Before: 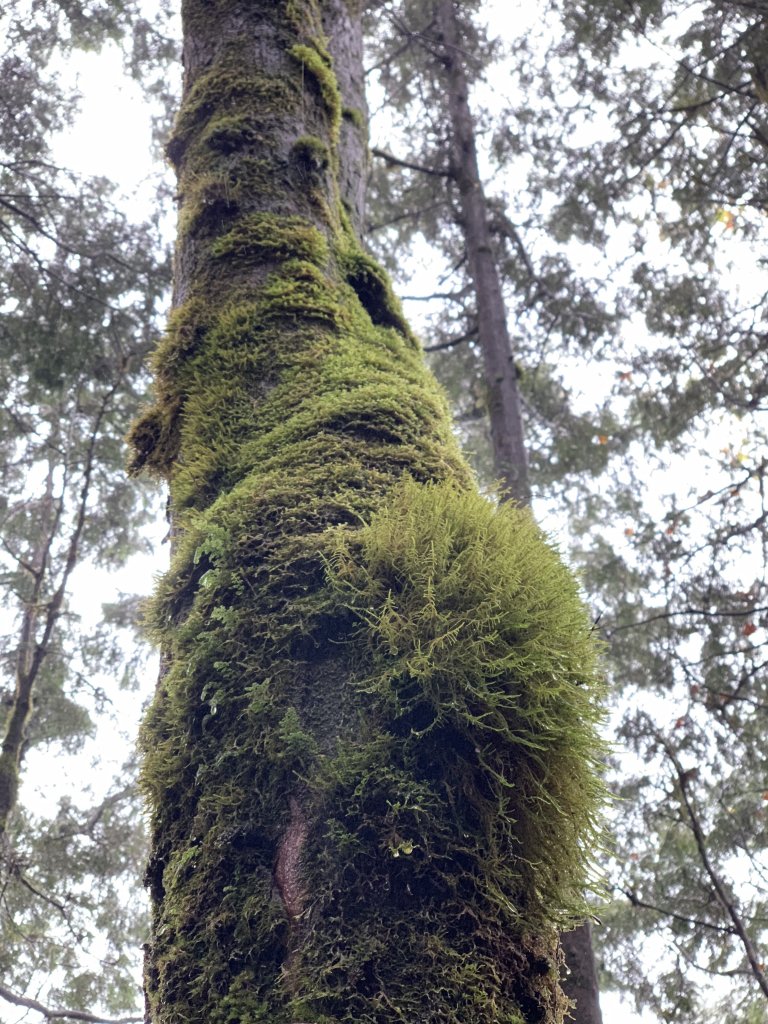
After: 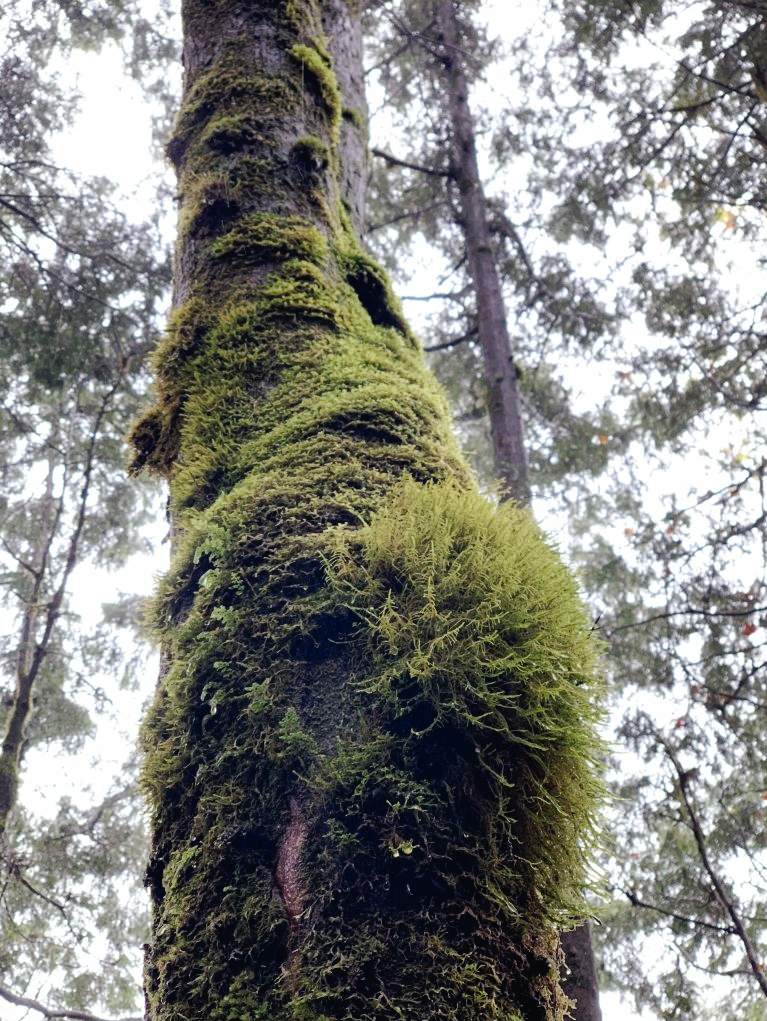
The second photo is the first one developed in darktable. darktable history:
exposure: compensate highlight preservation false
tone curve: curves: ch0 [(0, 0.019) (0.11, 0.036) (0.259, 0.214) (0.378, 0.365) (0.499, 0.529) (1, 1)], preserve colors none
crop: top 0.079%, bottom 0.191%
